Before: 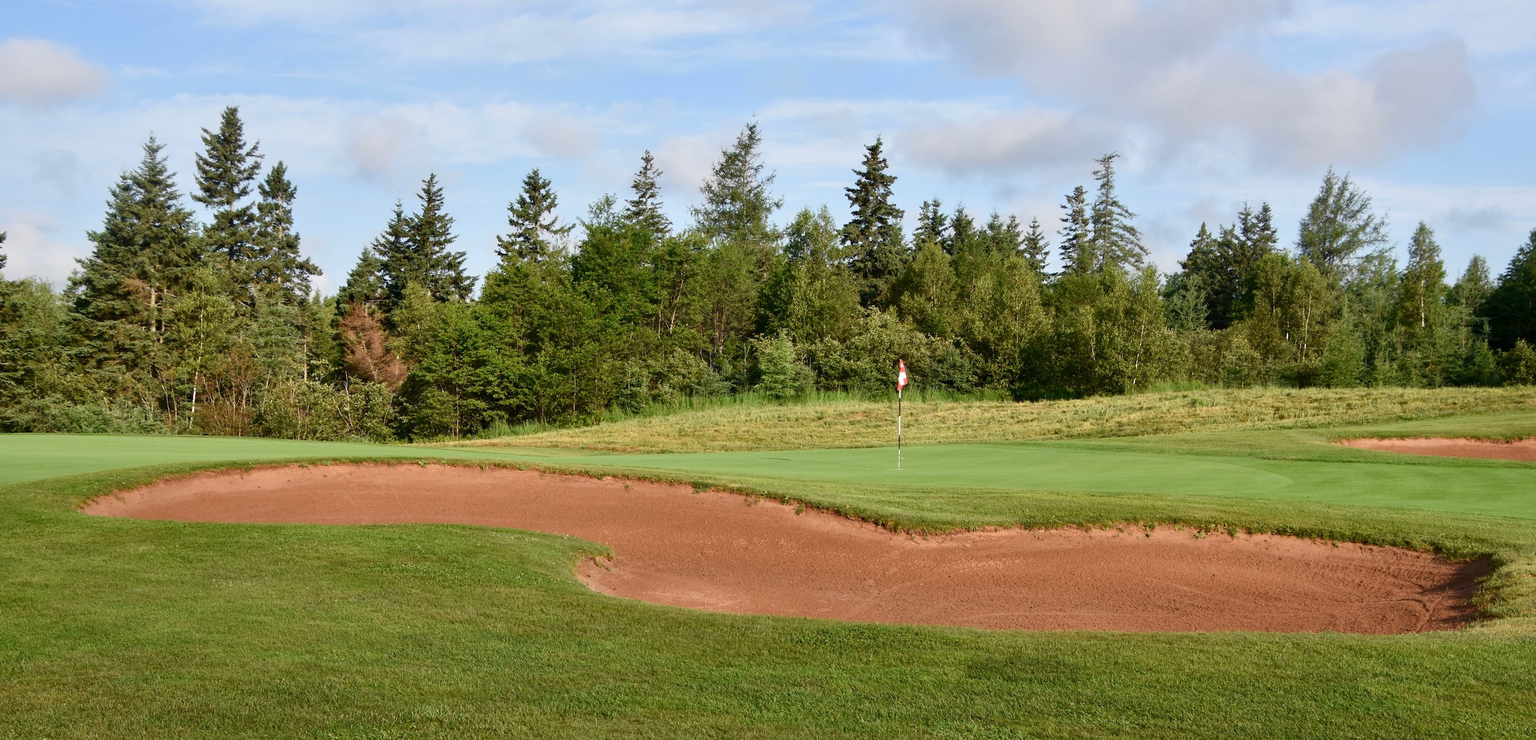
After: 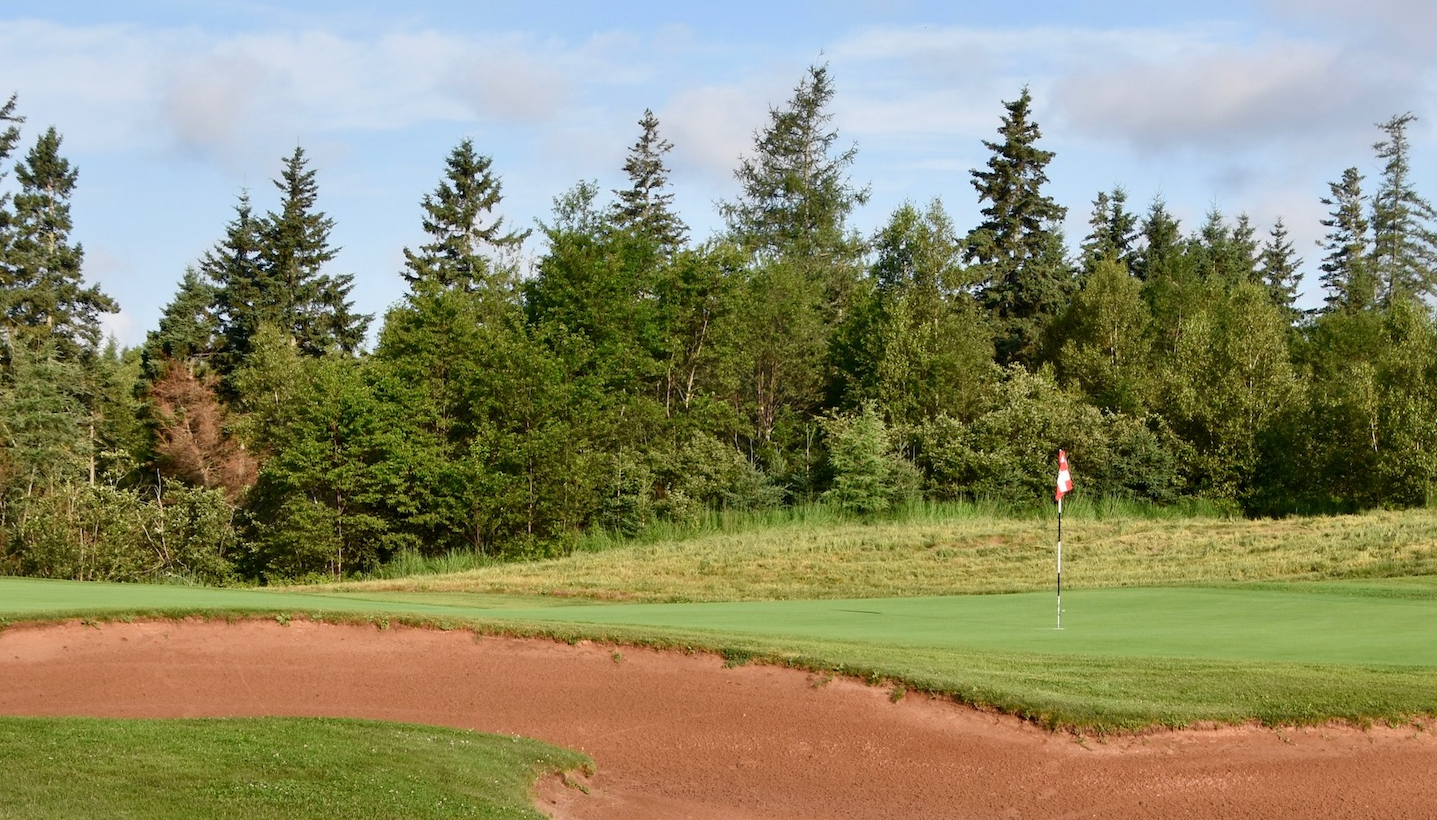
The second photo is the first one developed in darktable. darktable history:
crop: left 16.219%, top 11.269%, right 26.282%, bottom 20.605%
